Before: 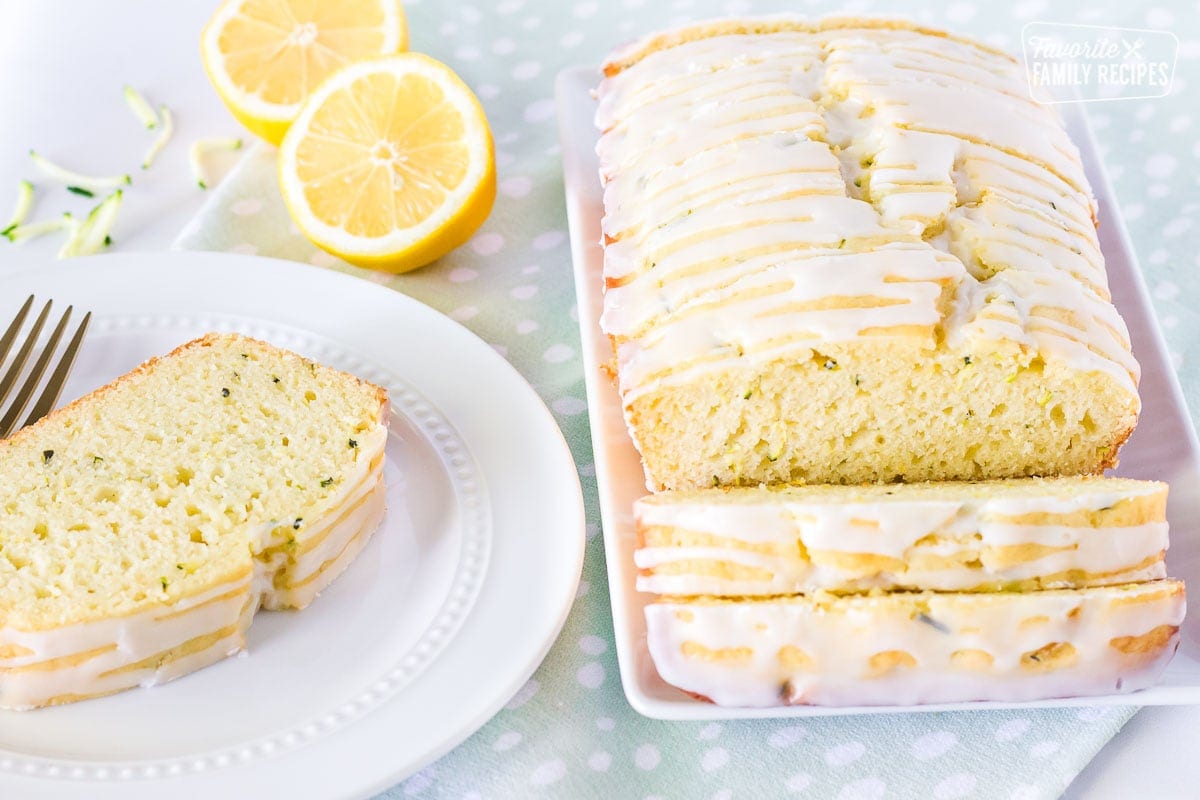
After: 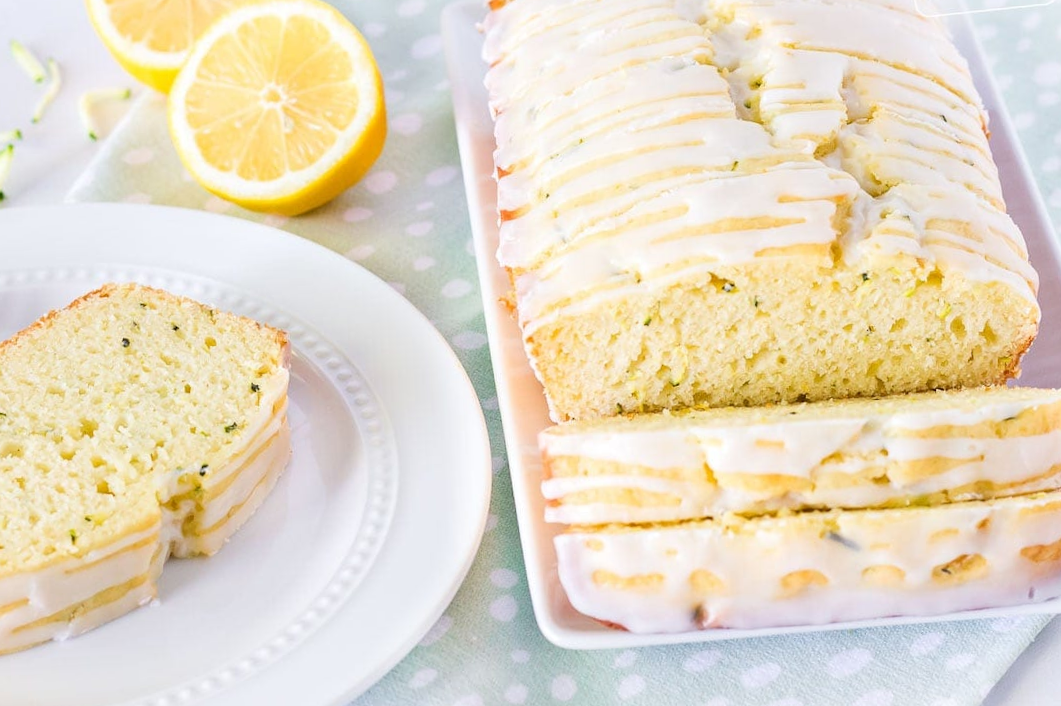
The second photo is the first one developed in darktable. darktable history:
crop and rotate: angle 2.6°, left 5.604%, top 5.704%
